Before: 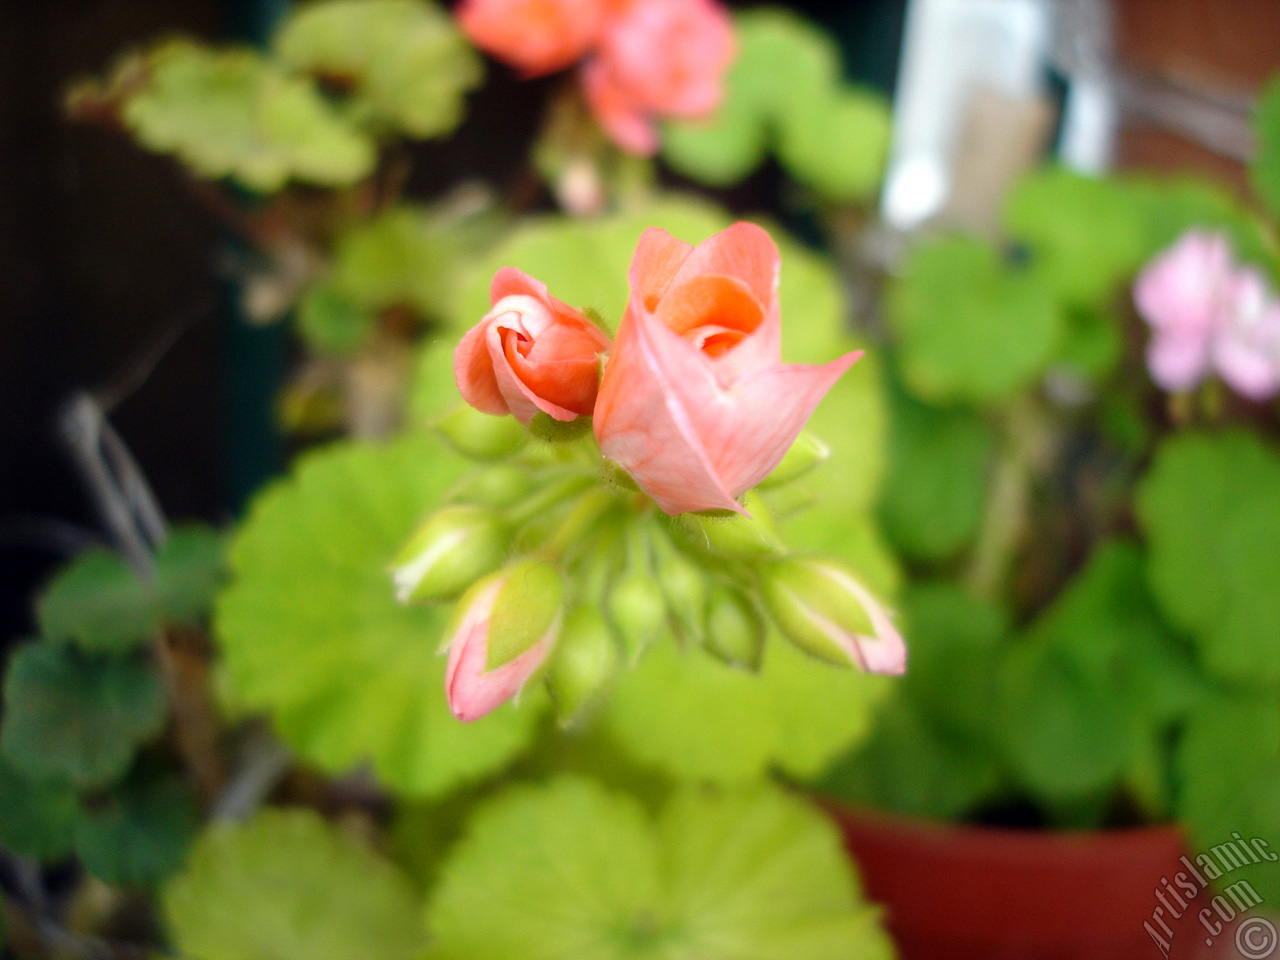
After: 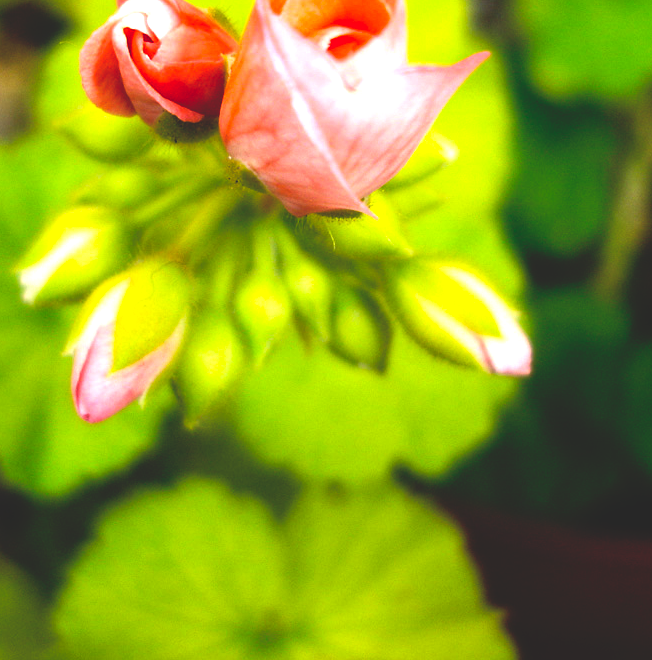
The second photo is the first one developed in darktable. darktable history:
exposure: exposure 0.2 EV, compensate highlight preservation false
base curve: curves: ch0 [(0, 0.02) (0.083, 0.036) (1, 1)], preserve colors none
color balance rgb: perceptual brilliance grading › highlights 14.29%, perceptual brilliance grading › mid-tones -5.92%, perceptual brilliance grading › shadows -26.83%, global vibrance 31.18%
crop and rotate: left 29.237%, top 31.152%, right 19.807%
